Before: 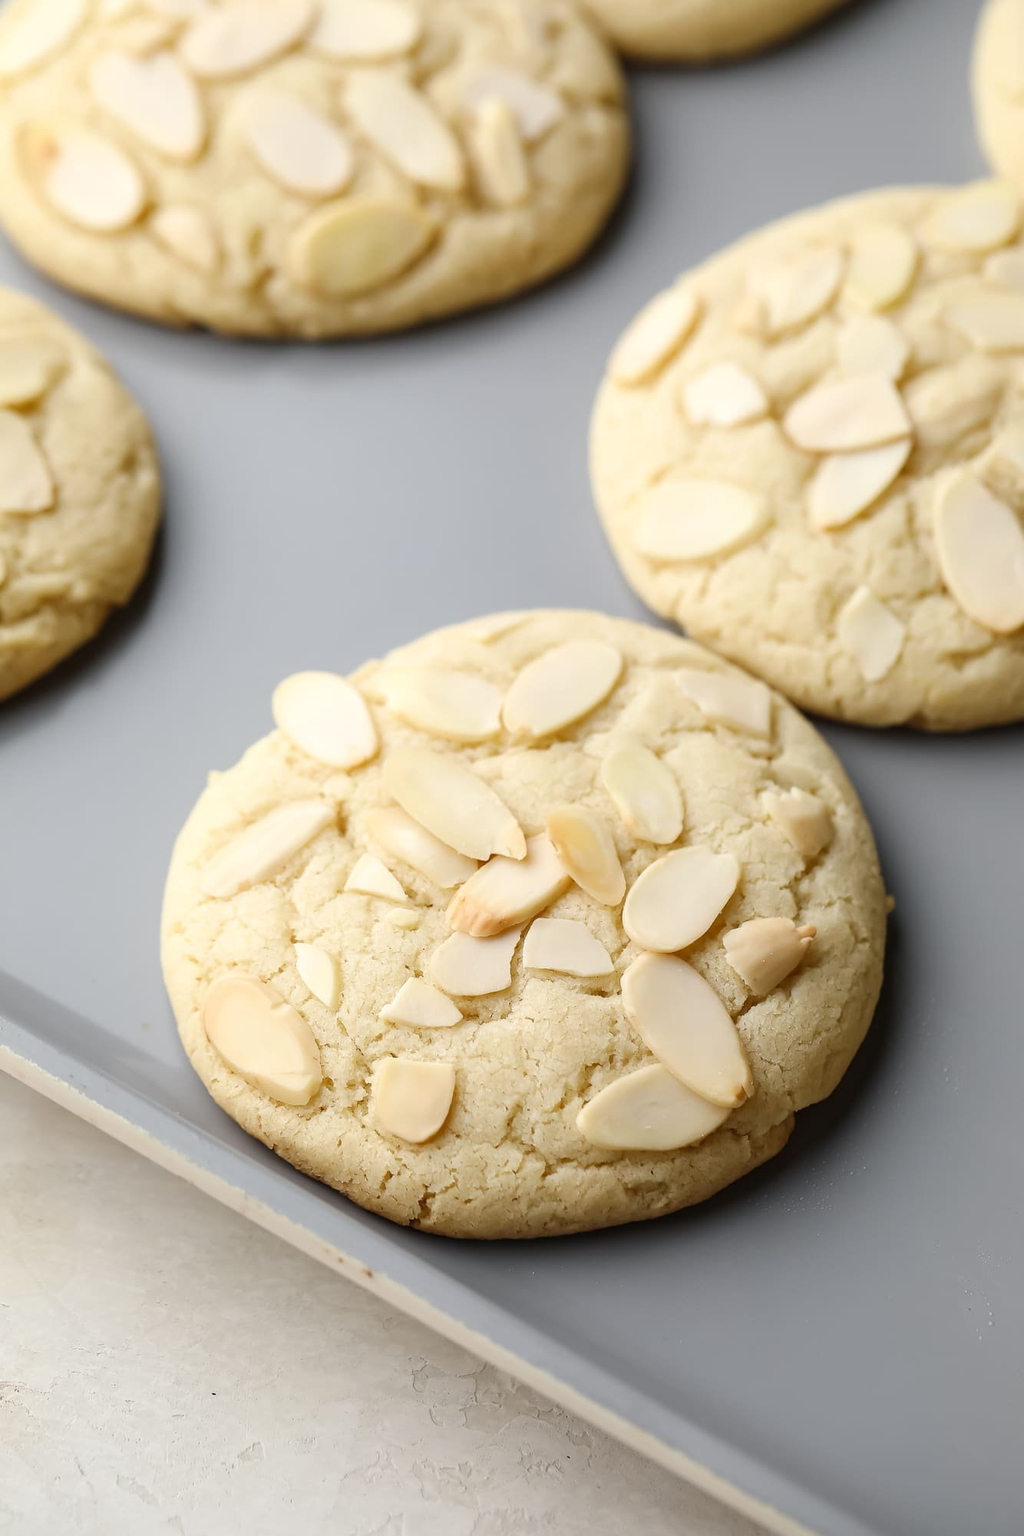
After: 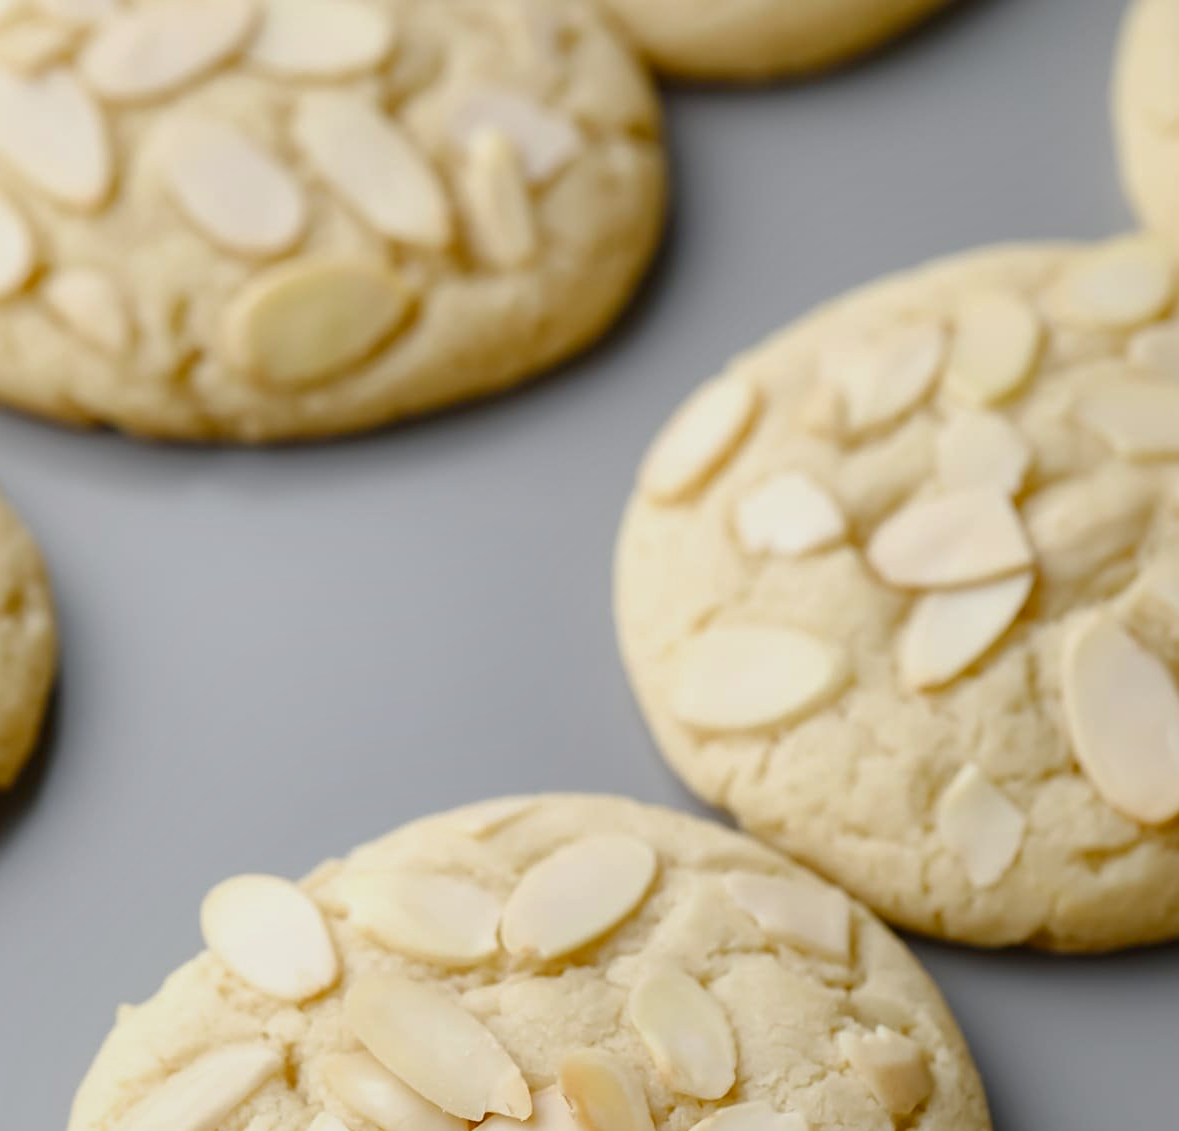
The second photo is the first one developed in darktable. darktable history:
color balance rgb: perceptual saturation grading › global saturation 20%, perceptual saturation grading › highlights -24.798%, perceptual saturation grading › shadows 24.31%, global vibrance -16.701%, contrast -5.855%
crop and rotate: left 11.576%, bottom 43.437%
sharpen: amount 0.202
shadows and highlights: shadows -20.57, white point adjustment -2.16, highlights -35.13
